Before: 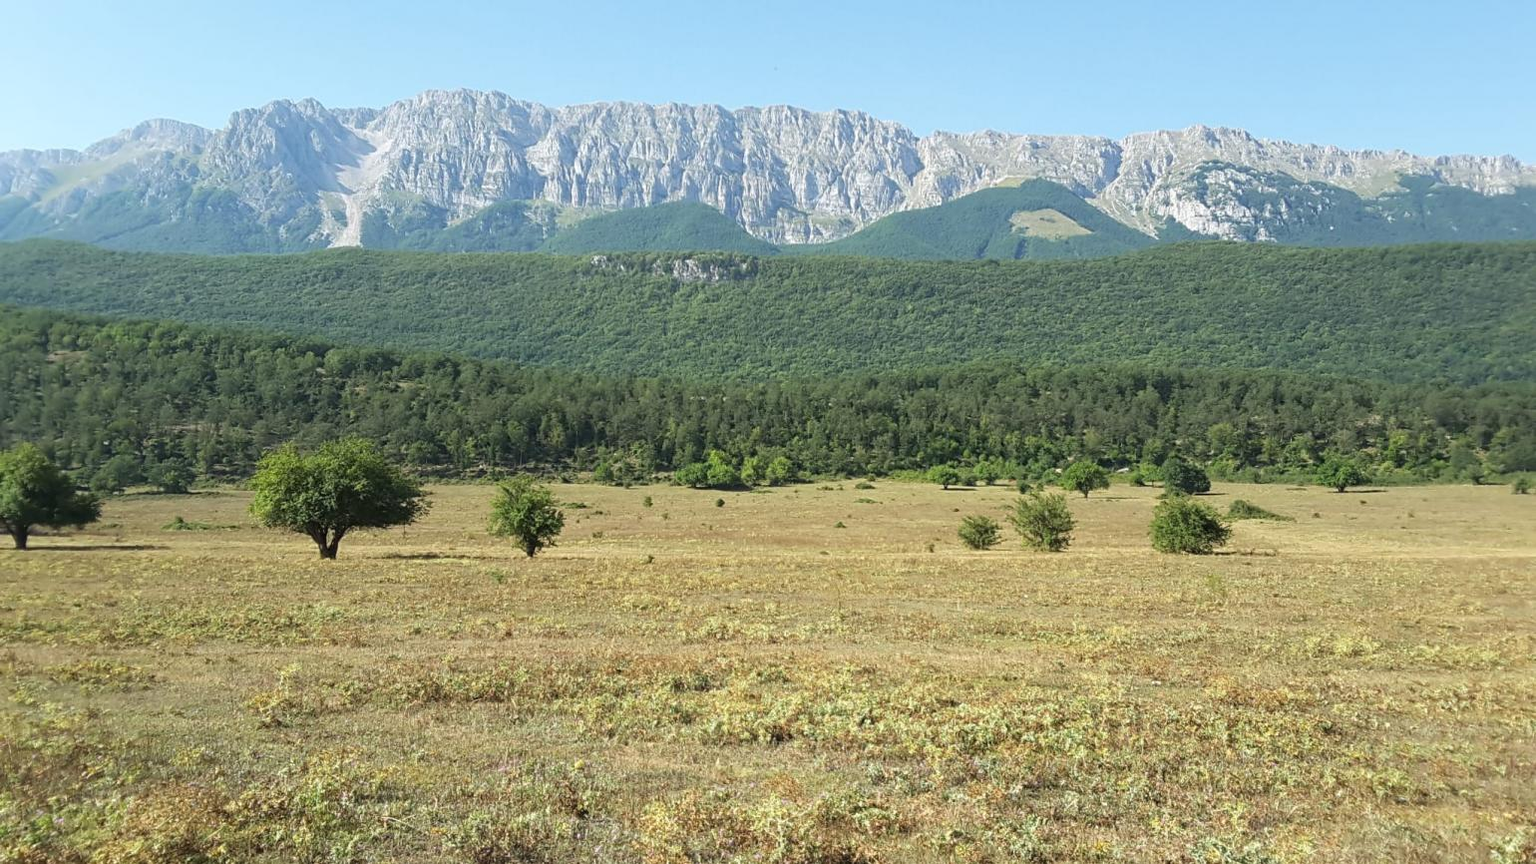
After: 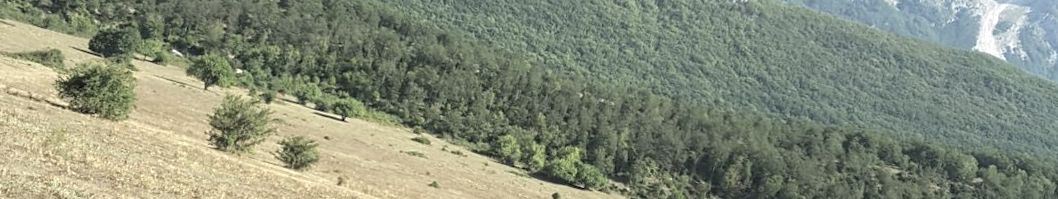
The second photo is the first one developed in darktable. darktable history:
exposure: black level correction 0.001, exposure 0.5 EV, compensate exposure bias true, compensate highlight preservation false
crop and rotate: angle 16.12°, top 30.835%, bottom 35.653%
contrast brightness saturation: contrast -0.05, saturation -0.41
